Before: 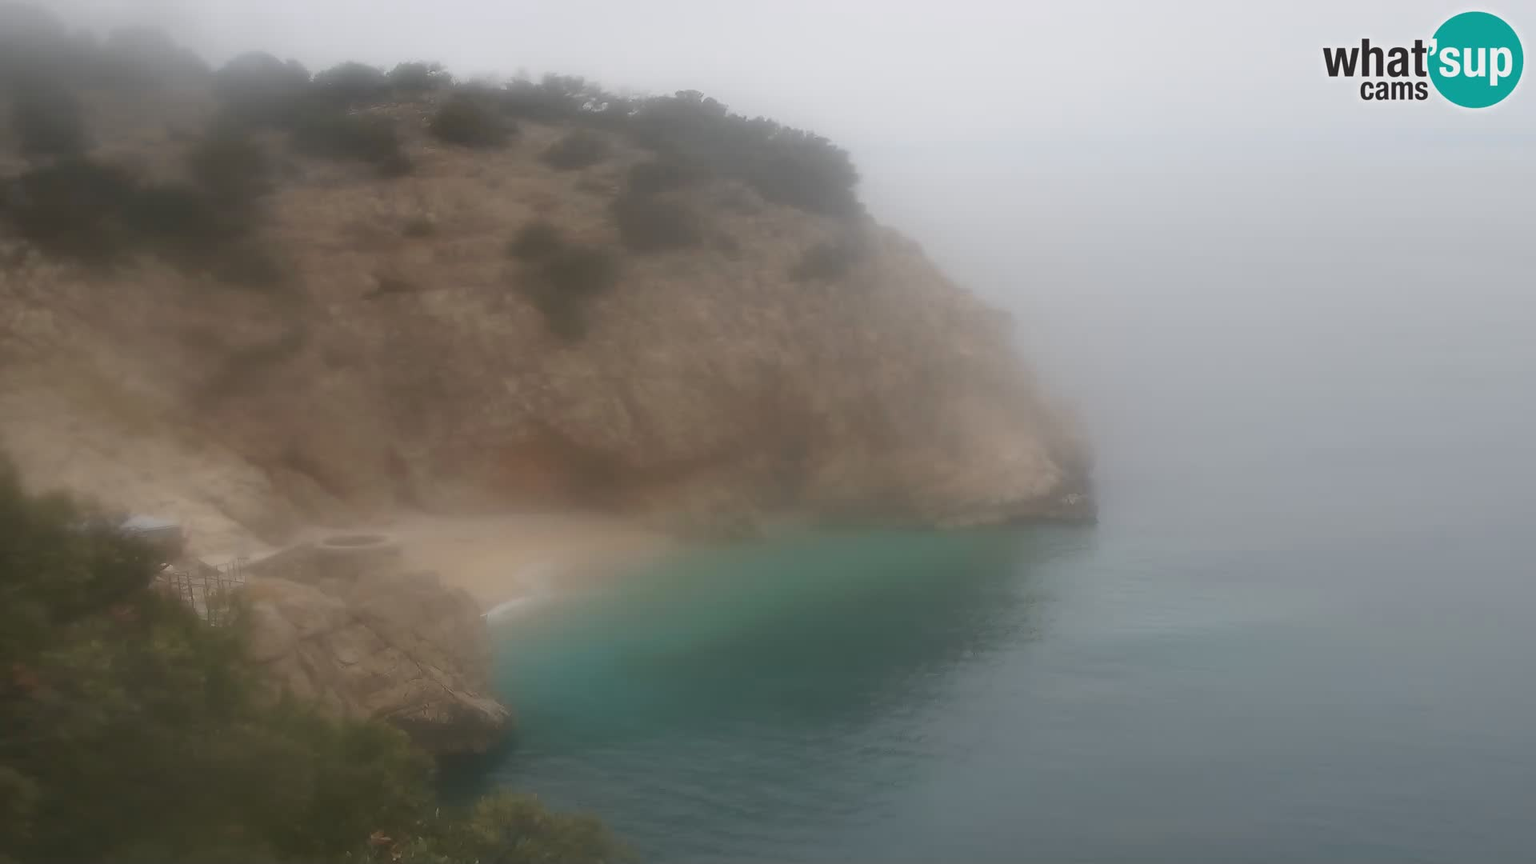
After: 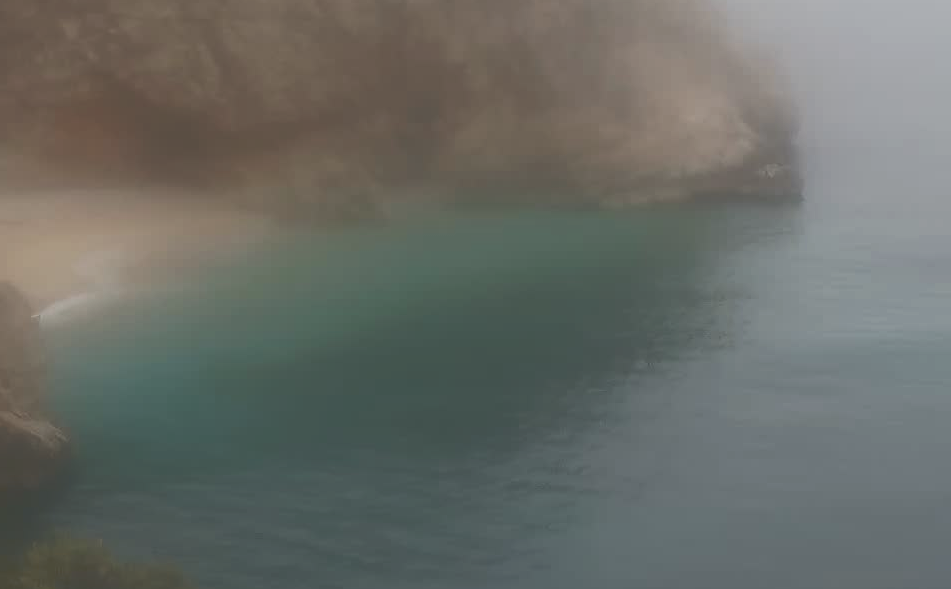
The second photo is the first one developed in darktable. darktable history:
crop: left 29.672%, top 41.959%, right 20.786%, bottom 3.493%
tone curve: curves: ch0 [(0, 0) (0.003, 0.238) (0.011, 0.238) (0.025, 0.242) (0.044, 0.256) (0.069, 0.277) (0.1, 0.294) (0.136, 0.315) (0.177, 0.345) (0.224, 0.379) (0.277, 0.419) (0.335, 0.463) (0.399, 0.511) (0.468, 0.566) (0.543, 0.627) (0.623, 0.687) (0.709, 0.75) (0.801, 0.824) (0.898, 0.89) (1, 1)], preserve colors none
contrast brightness saturation: contrast 0.194, brightness -0.235, saturation 0.11
